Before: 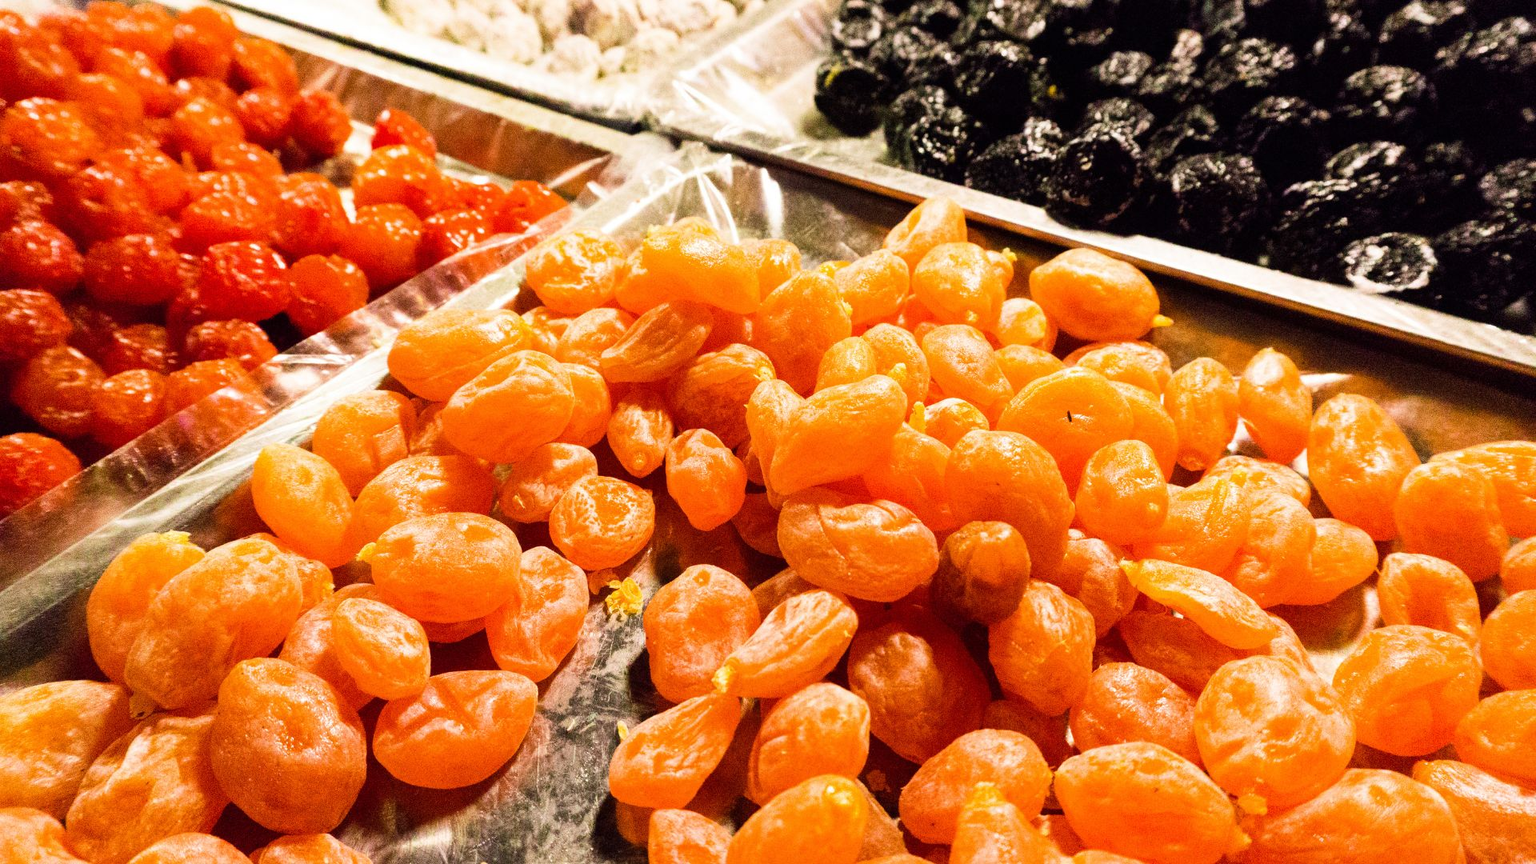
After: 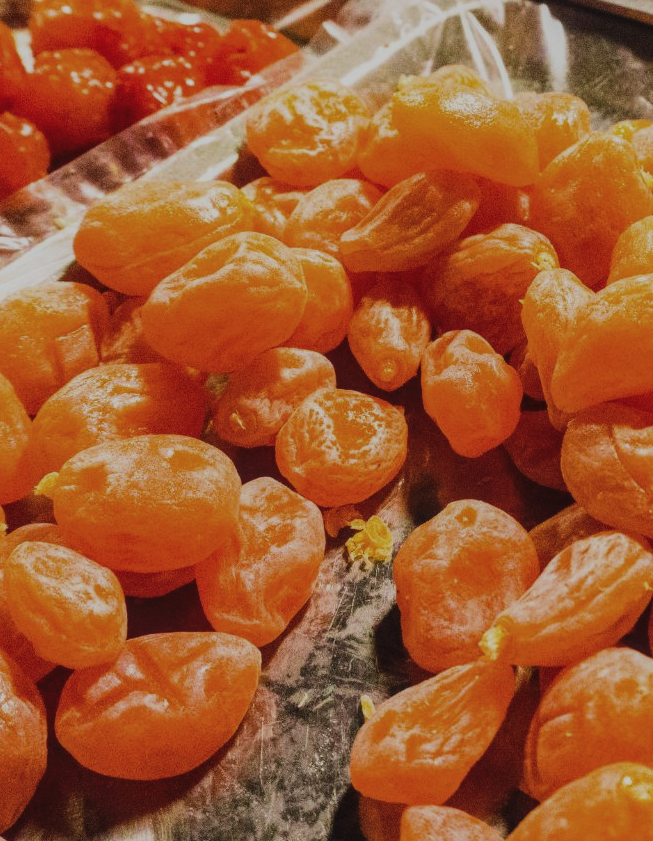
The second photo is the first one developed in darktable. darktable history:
local contrast: on, module defaults
crop and rotate: left 21.44%, top 19.113%, right 44.546%, bottom 2.98%
exposure: black level correction -0.016, exposure -1.016 EV, compensate exposure bias true, compensate highlight preservation false
